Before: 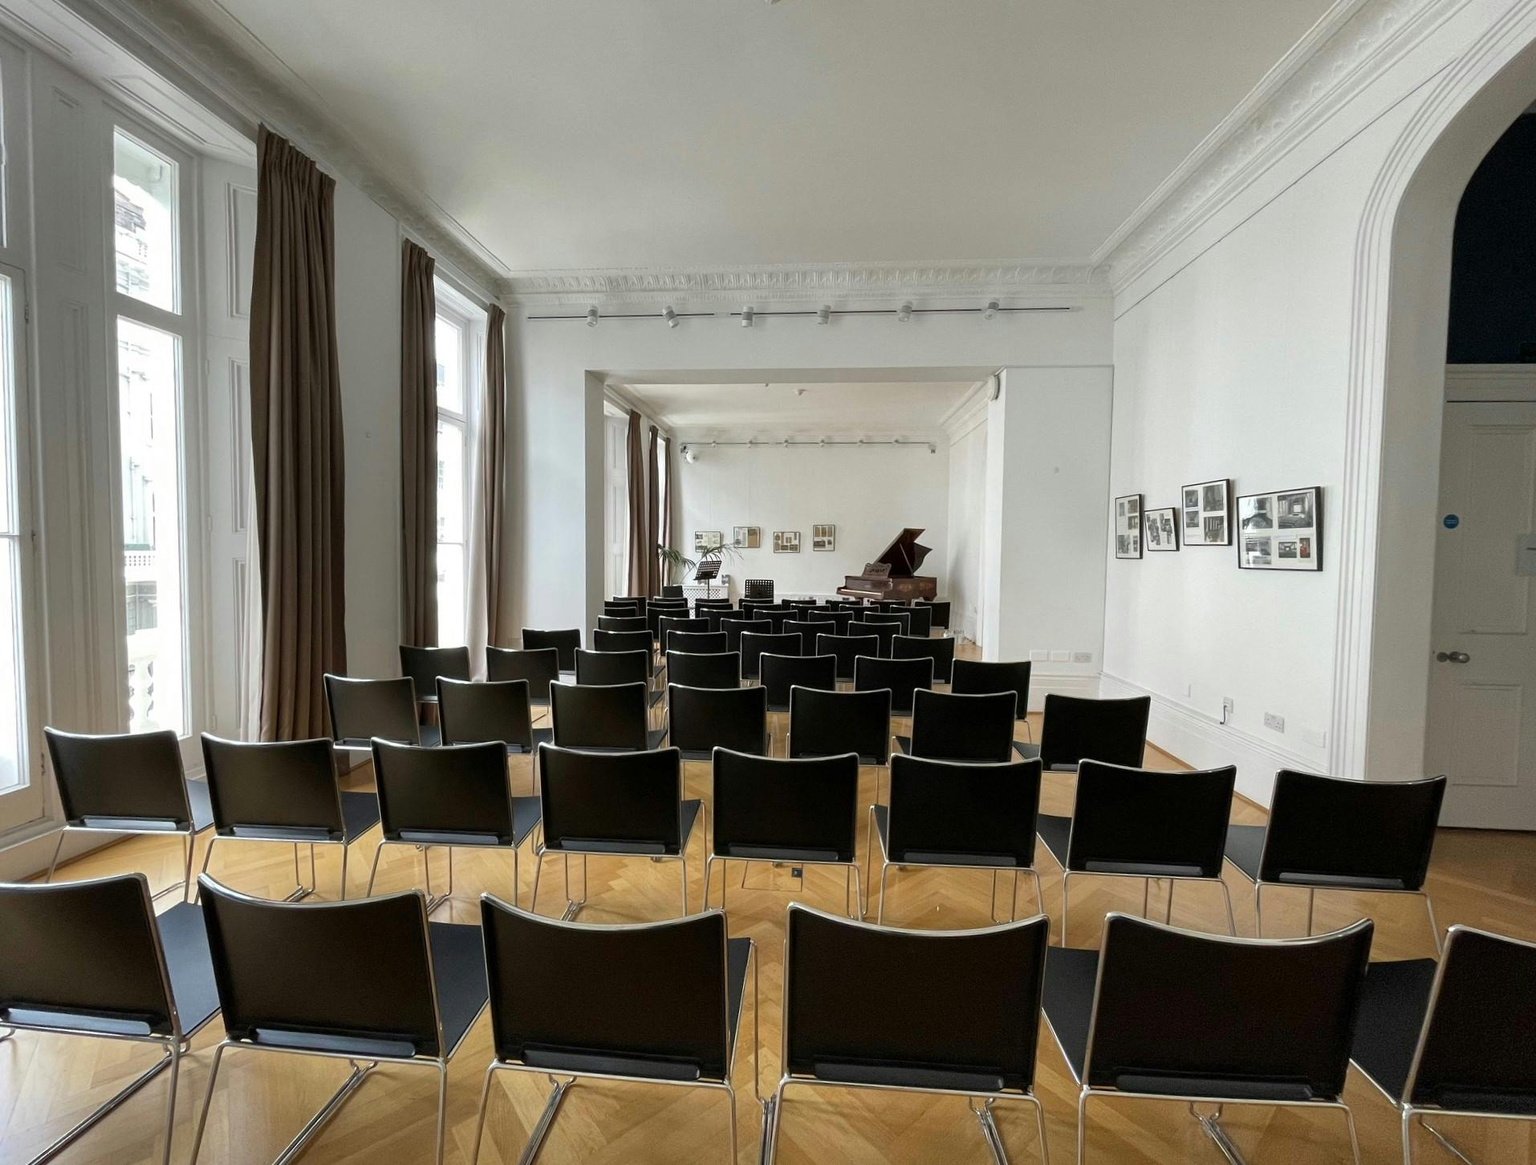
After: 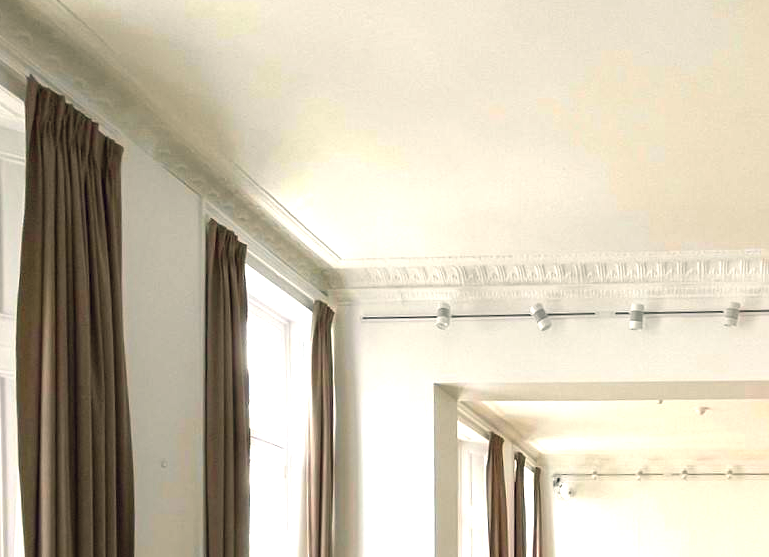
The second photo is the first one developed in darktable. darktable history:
exposure: exposure 1 EV, compensate exposure bias true, compensate highlight preservation false
color balance rgb: shadows lift › chroma 0.799%, shadows lift › hue 111.41°, highlights gain › chroma 1.595%, highlights gain › hue 56.86°, global offset › chroma 0.057%, global offset › hue 253.6°, perceptual saturation grading › global saturation 30.847%, perceptual brilliance grading › global brilliance 2.606%, global vibrance 20%
crop: left 15.444%, top 5.424%, right 44.332%, bottom 56.162%
